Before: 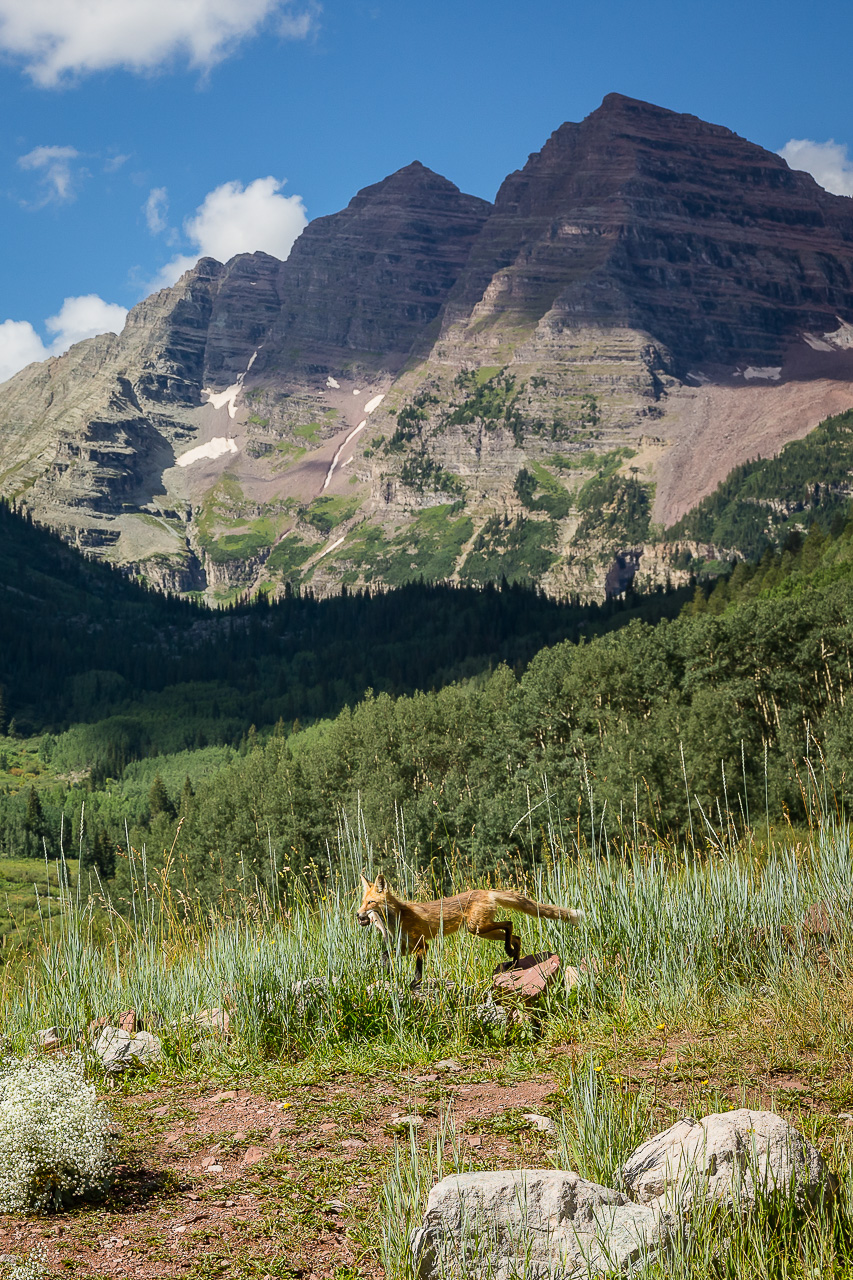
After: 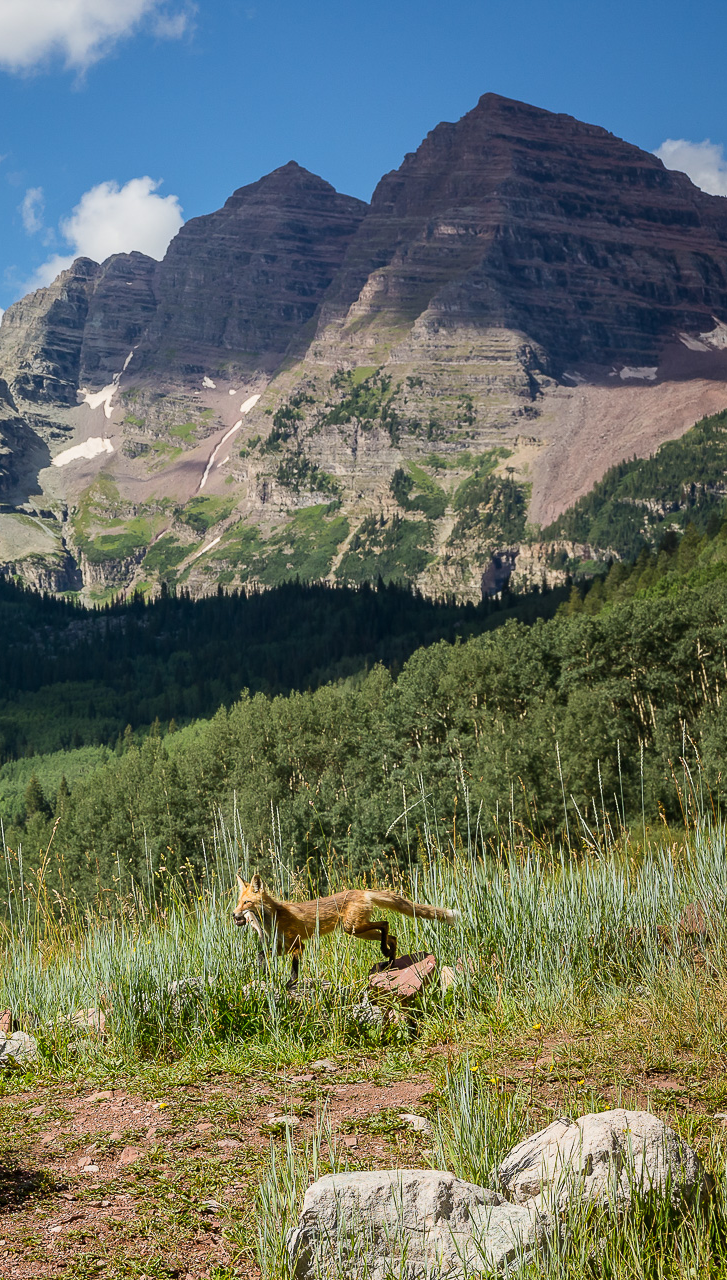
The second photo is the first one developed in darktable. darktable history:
crop and rotate: left 14.656%
